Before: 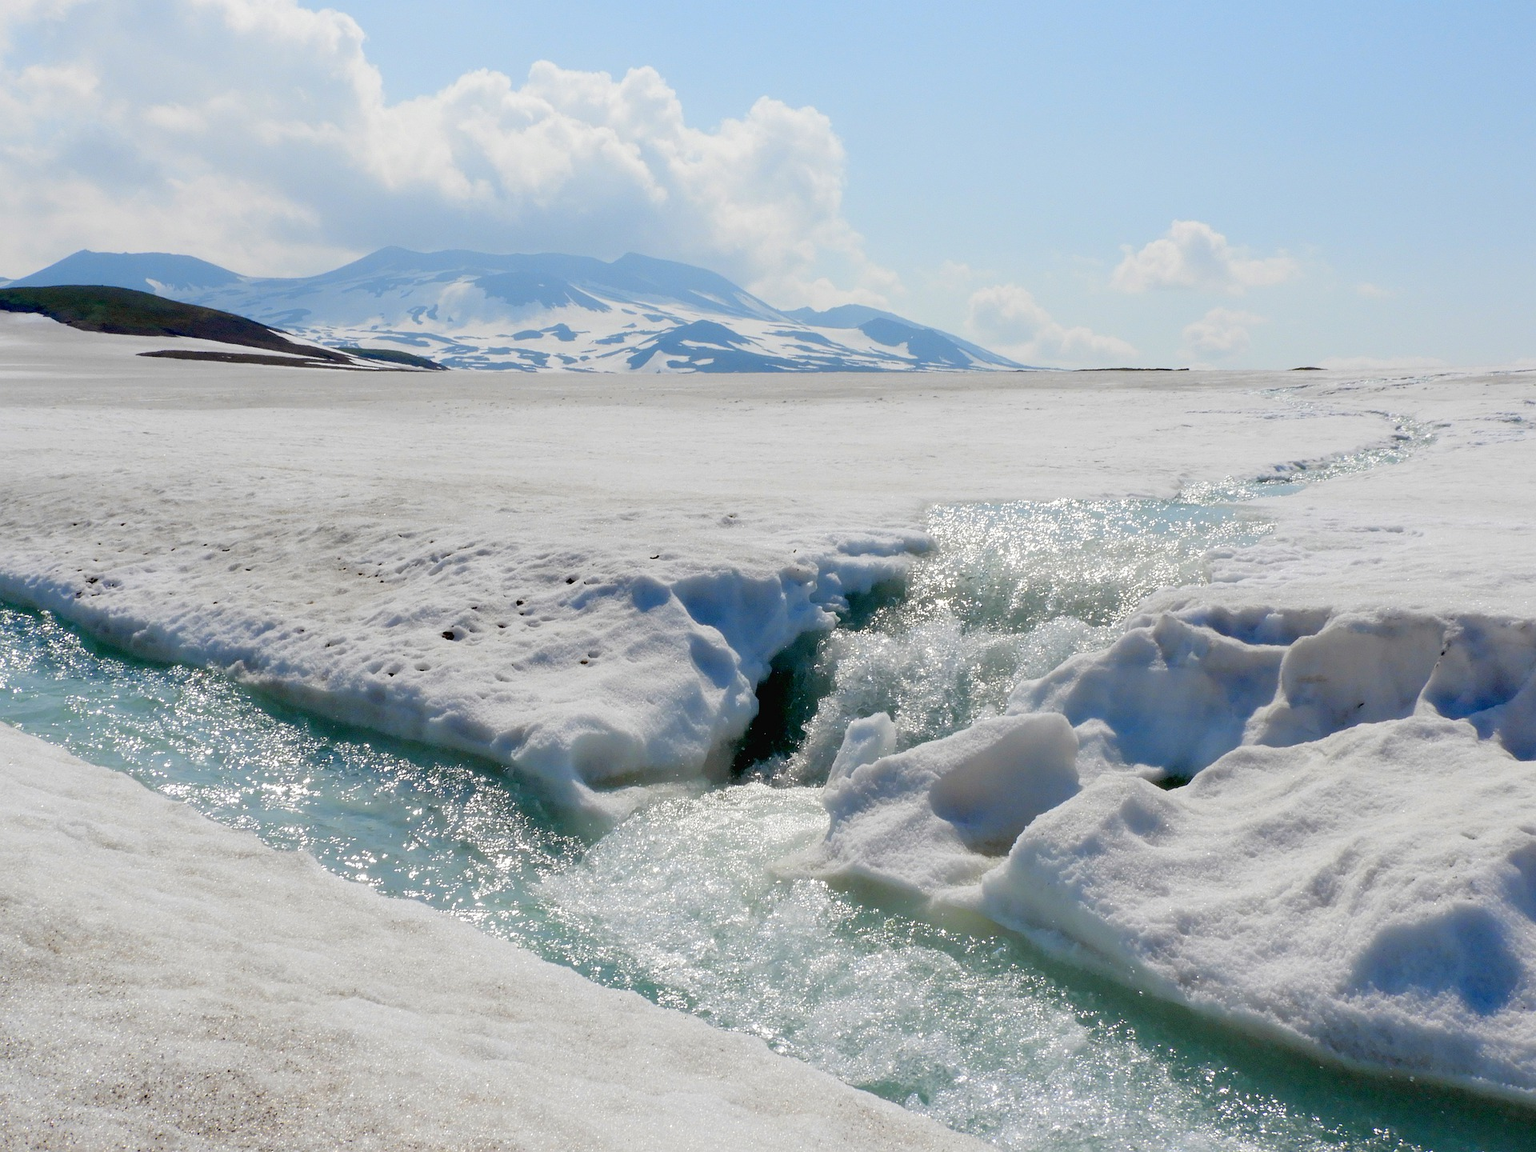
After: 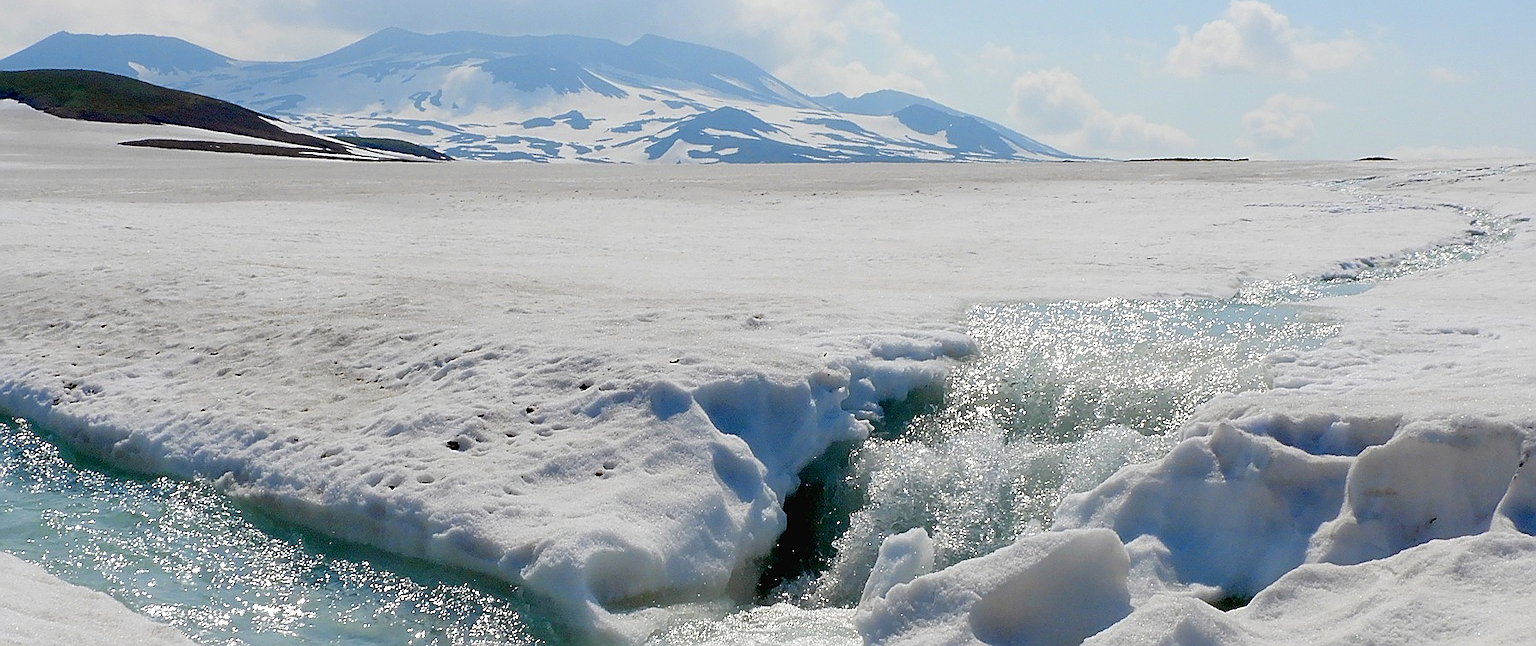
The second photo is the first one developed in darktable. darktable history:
crop: left 1.744%, top 19.225%, right 5.069%, bottom 28.357%
sharpen: radius 1.4, amount 1.25, threshold 0.7
